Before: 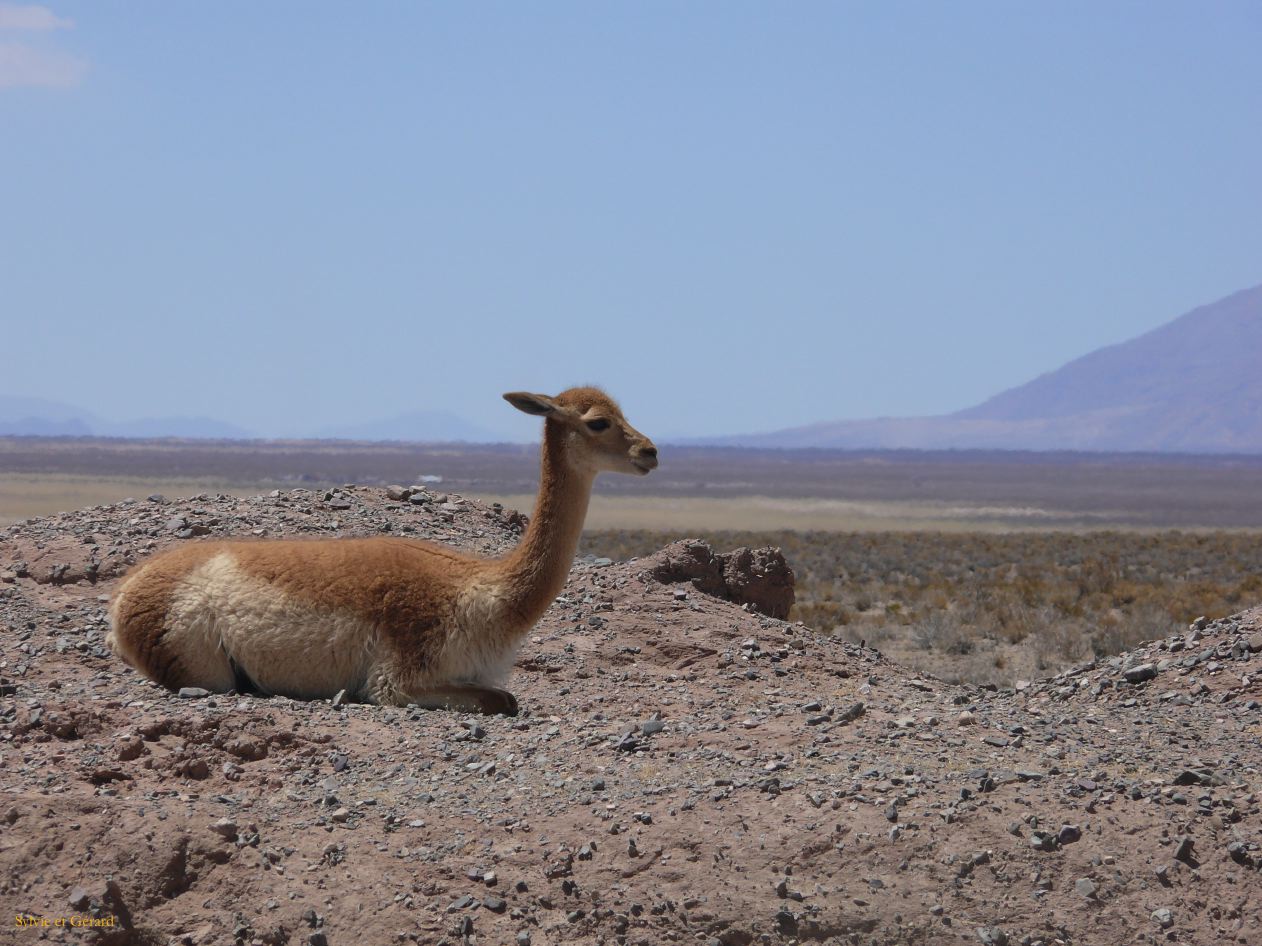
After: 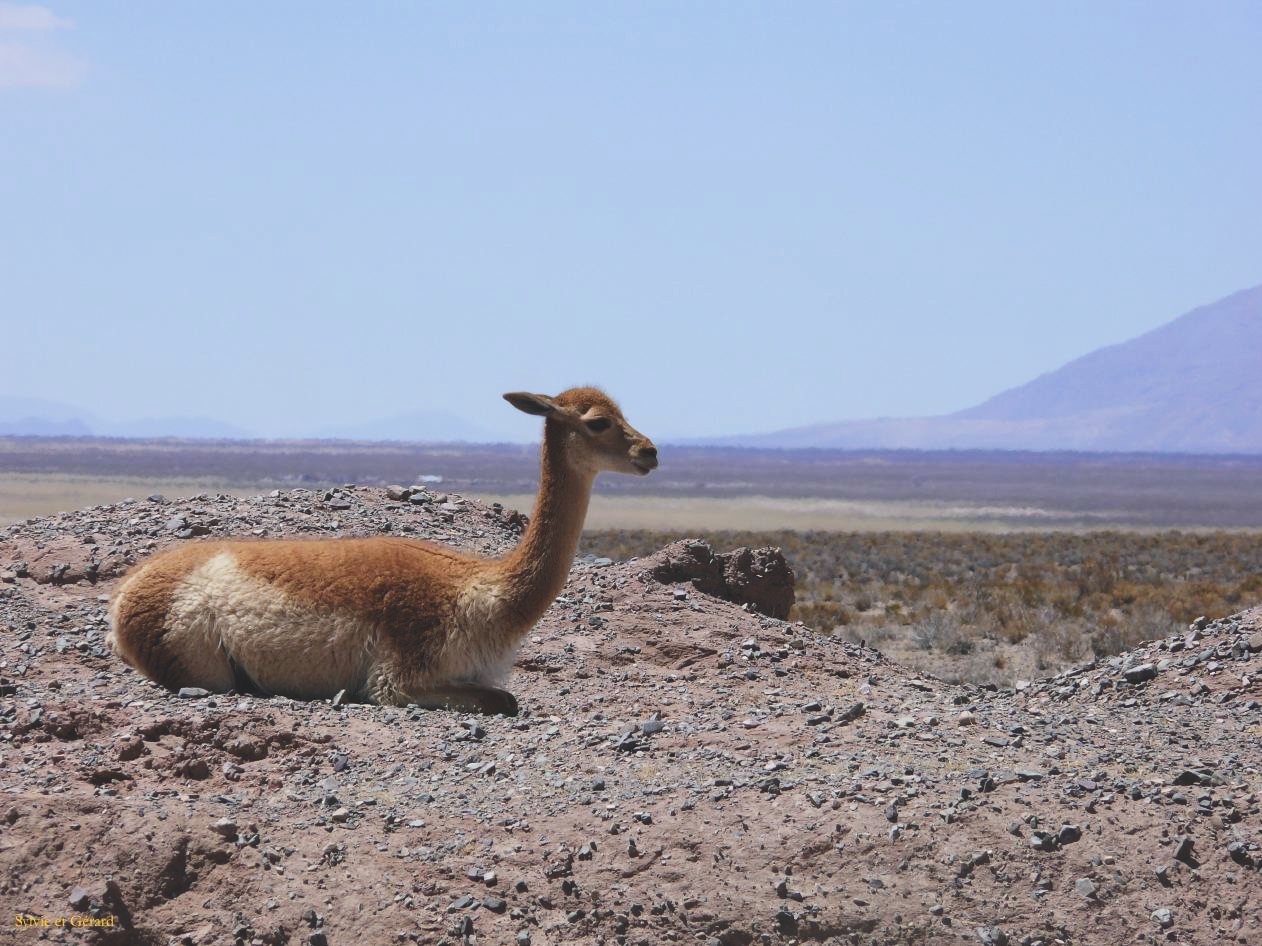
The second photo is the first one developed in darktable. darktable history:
tone curve: curves: ch0 [(0, 0) (0.003, 0.117) (0.011, 0.125) (0.025, 0.133) (0.044, 0.144) (0.069, 0.152) (0.1, 0.167) (0.136, 0.186) (0.177, 0.21) (0.224, 0.244) (0.277, 0.295) (0.335, 0.357) (0.399, 0.445) (0.468, 0.531) (0.543, 0.629) (0.623, 0.716) (0.709, 0.803) (0.801, 0.876) (0.898, 0.939) (1, 1)], preserve colors none
white balance: red 0.976, blue 1.04
